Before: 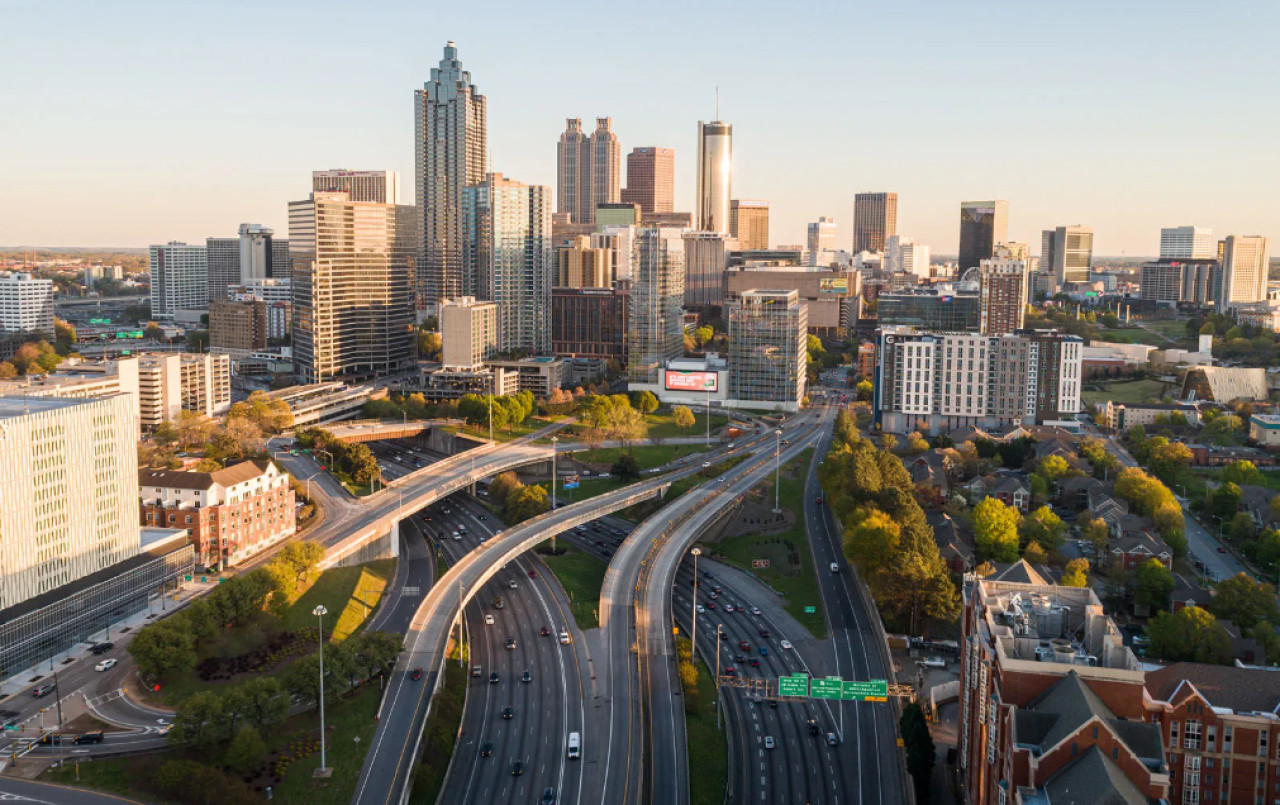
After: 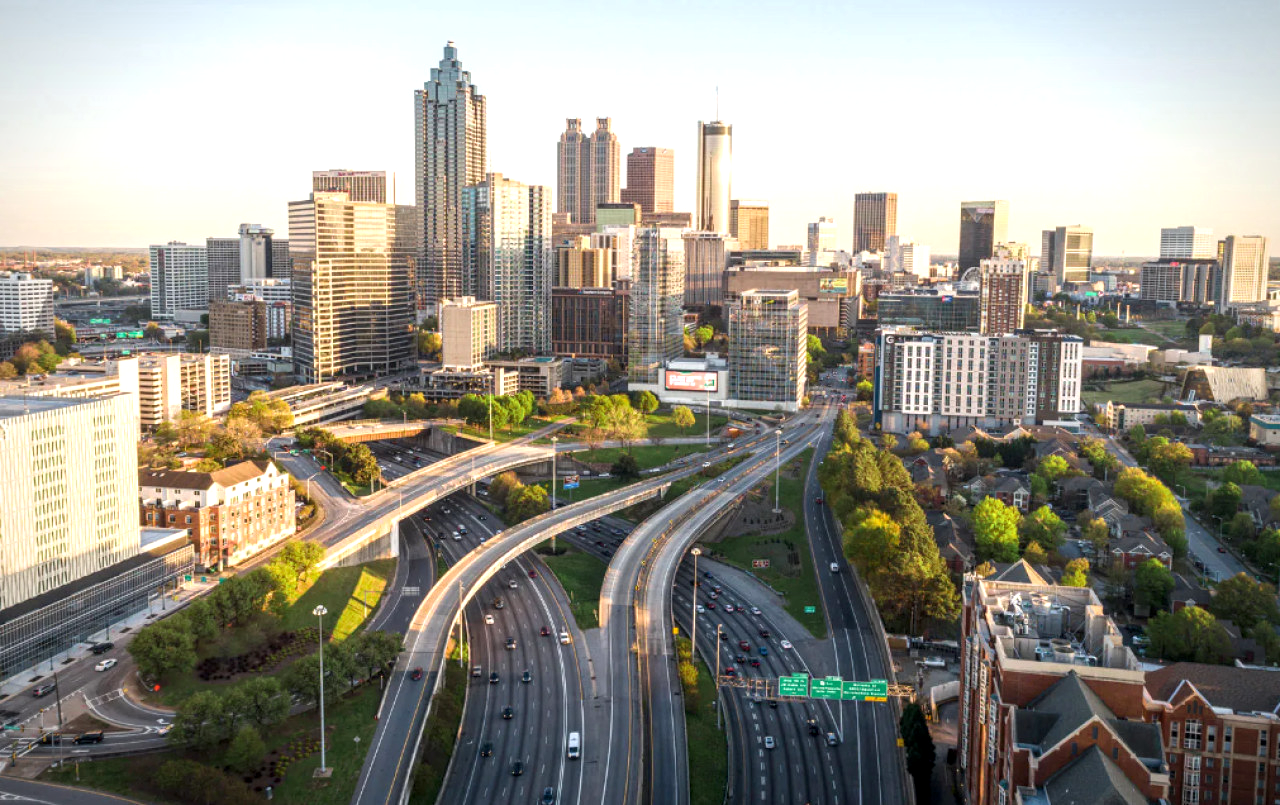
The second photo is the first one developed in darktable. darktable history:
tone equalizer: on, module defaults
exposure: exposure 0.512 EV, compensate highlight preservation false
vignetting: fall-off radius 61.14%, brightness -0.578, saturation -0.252
color zones: curves: ch2 [(0, 0.5) (0.143, 0.517) (0.286, 0.571) (0.429, 0.522) (0.571, 0.5) (0.714, 0.5) (0.857, 0.5) (1, 0.5)]
local contrast: on, module defaults
